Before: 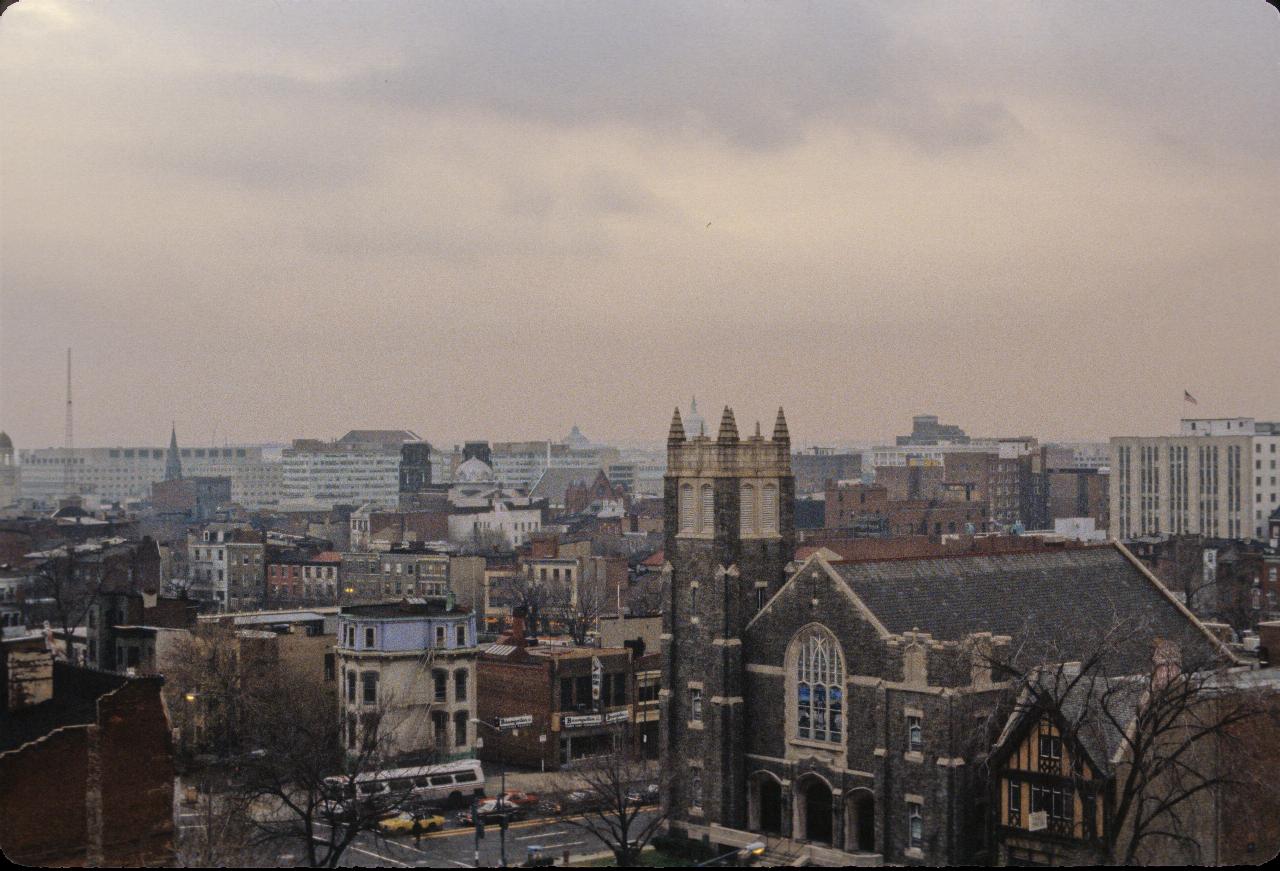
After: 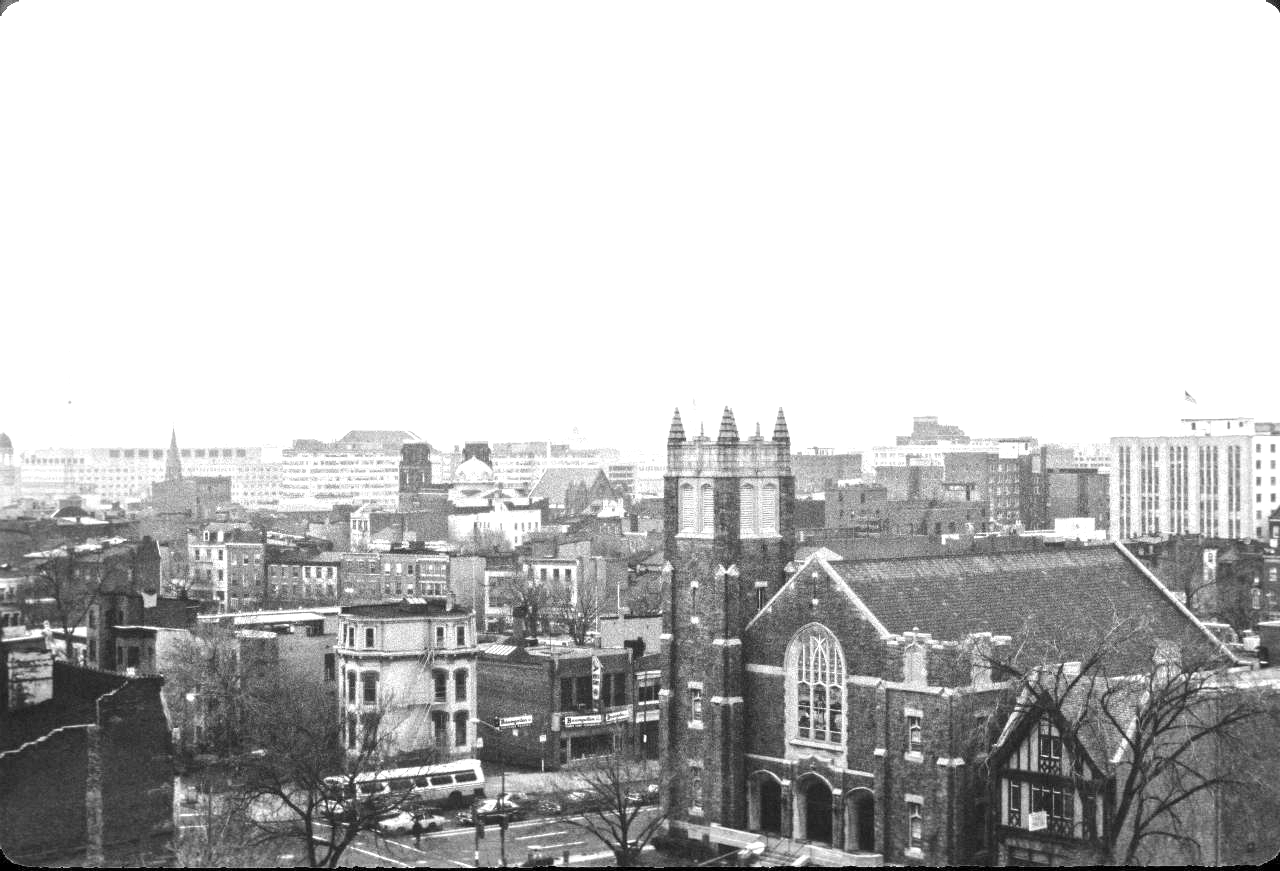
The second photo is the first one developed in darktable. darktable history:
monochrome: on, module defaults
exposure: exposure 2 EV, compensate exposure bias true, compensate highlight preservation false
